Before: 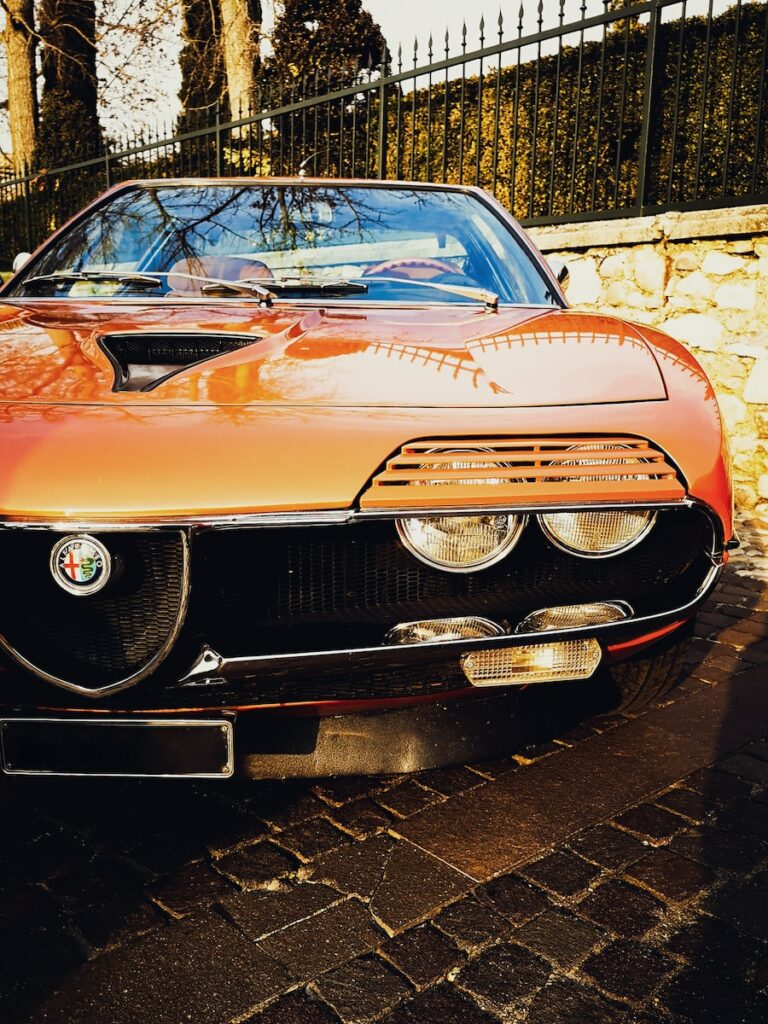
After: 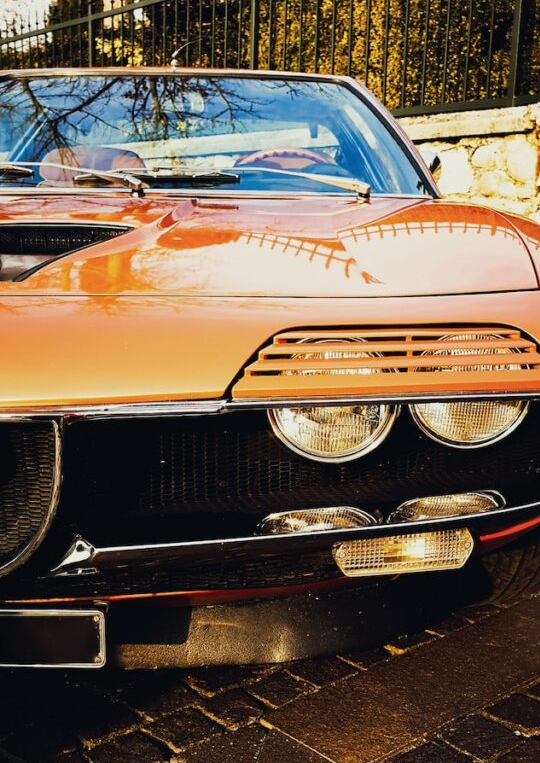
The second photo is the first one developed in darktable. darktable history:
crop and rotate: left 16.694%, top 10.791%, right 12.901%, bottom 14.676%
